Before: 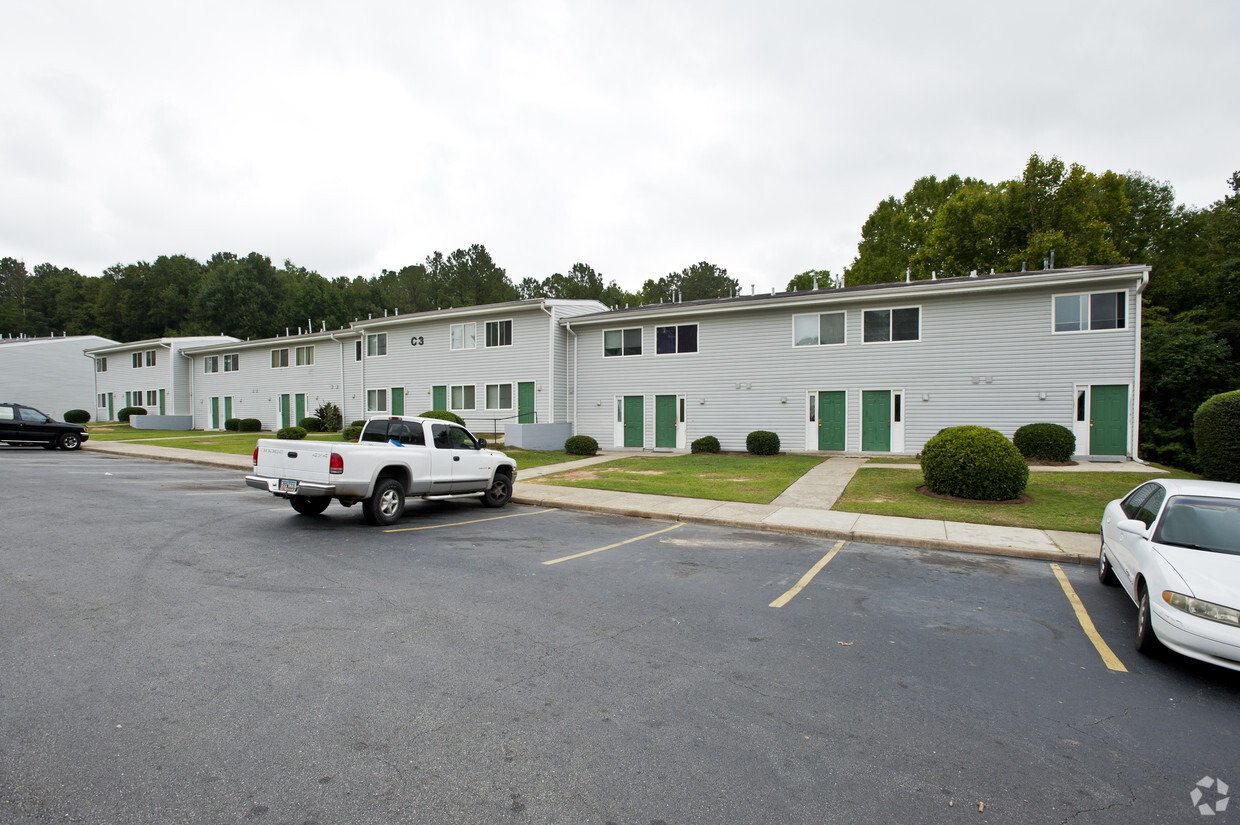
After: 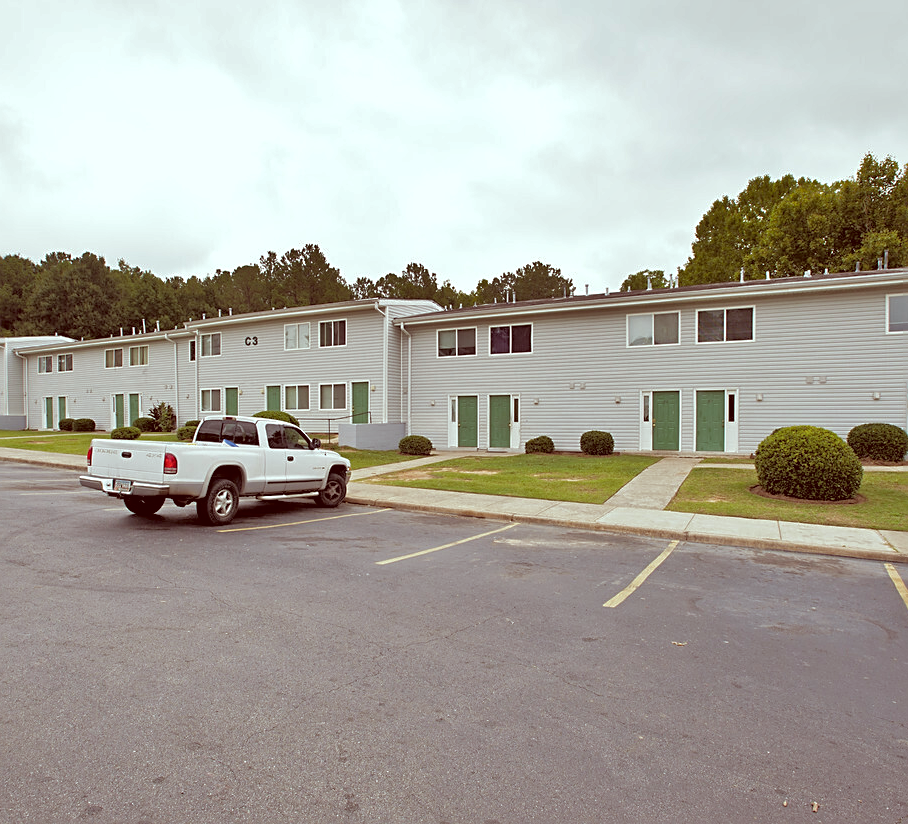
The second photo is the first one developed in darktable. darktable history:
crop: left 13.411%, top 0%, right 13.356%
local contrast: highlights 102%, shadows 98%, detail 120%, midtone range 0.2
color correction: highlights a* -6.99, highlights b* -0.17, shadows a* 20.33, shadows b* 10.98
tone curve: curves: ch0 [(0, 0) (0.004, 0.008) (0.077, 0.156) (0.169, 0.29) (0.774, 0.774) (1, 1)], color space Lab, independent channels, preserve colors none
shadows and highlights: highlights color adjustment 55.06%, low approximation 0.01, soften with gaussian
sharpen: on, module defaults
